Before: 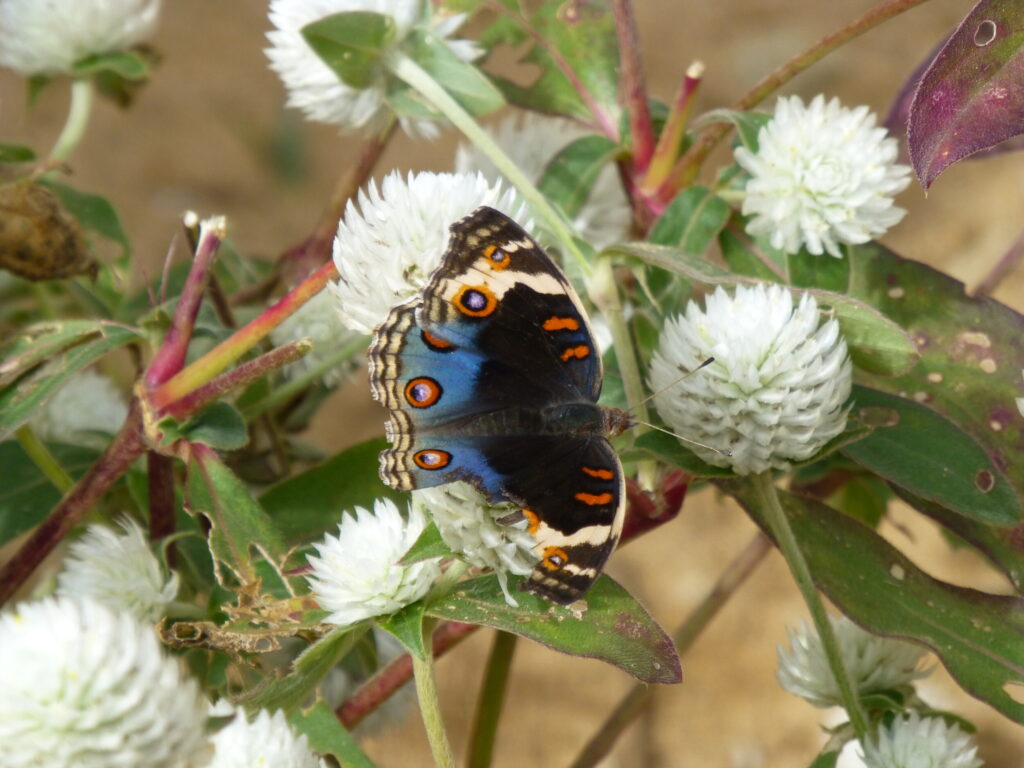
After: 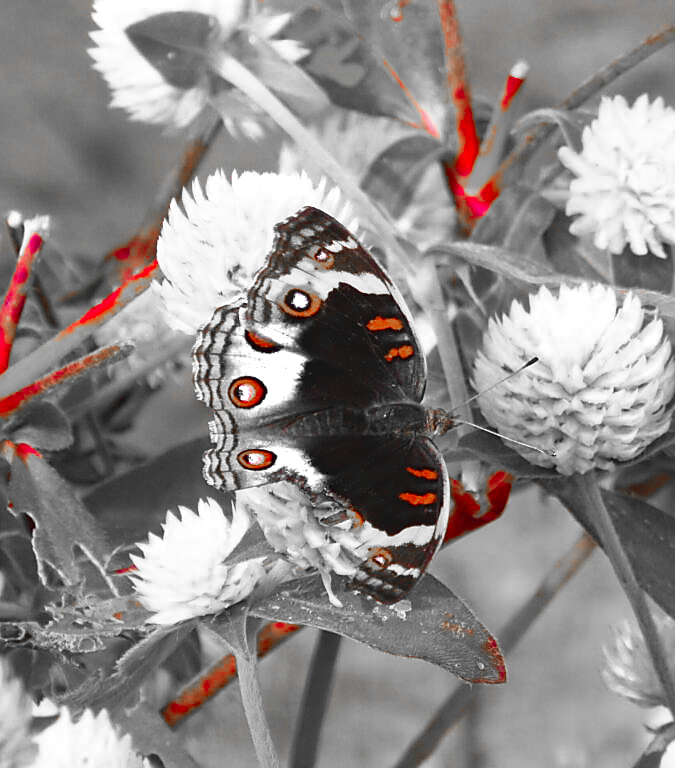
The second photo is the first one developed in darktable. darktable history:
tone curve: curves: ch0 [(0, 0) (0.003, 0.063) (0.011, 0.063) (0.025, 0.063) (0.044, 0.066) (0.069, 0.071) (0.1, 0.09) (0.136, 0.116) (0.177, 0.144) (0.224, 0.192) (0.277, 0.246) (0.335, 0.311) (0.399, 0.399) (0.468, 0.49) (0.543, 0.589) (0.623, 0.709) (0.709, 0.827) (0.801, 0.918) (0.898, 0.969) (1, 1)], preserve colors none
contrast brightness saturation: contrast 0.069, brightness 0.173, saturation 0.412
sharpen: radius 1.396, amount 1.262, threshold 0.763
color zones: curves: ch0 [(0, 0.352) (0.143, 0.407) (0.286, 0.386) (0.429, 0.431) (0.571, 0.829) (0.714, 0.853) (0.857, 0.833) (1, 0.352)]; ch1 [(0, 0.604) (0.072, 0.726) (0.096, 0.608) (0.205, 0.007) (0.571, -0.006) (0.839, -0.013) (0.857, -0.012) (1, 0.604)]
crop: left 17.189%, right 16.868%
shadows and highlights: radius 127.43, shadows 30.5, highlights -30.58, low approximation 0.01, soften with gaussian
haze removal: adaptive false
